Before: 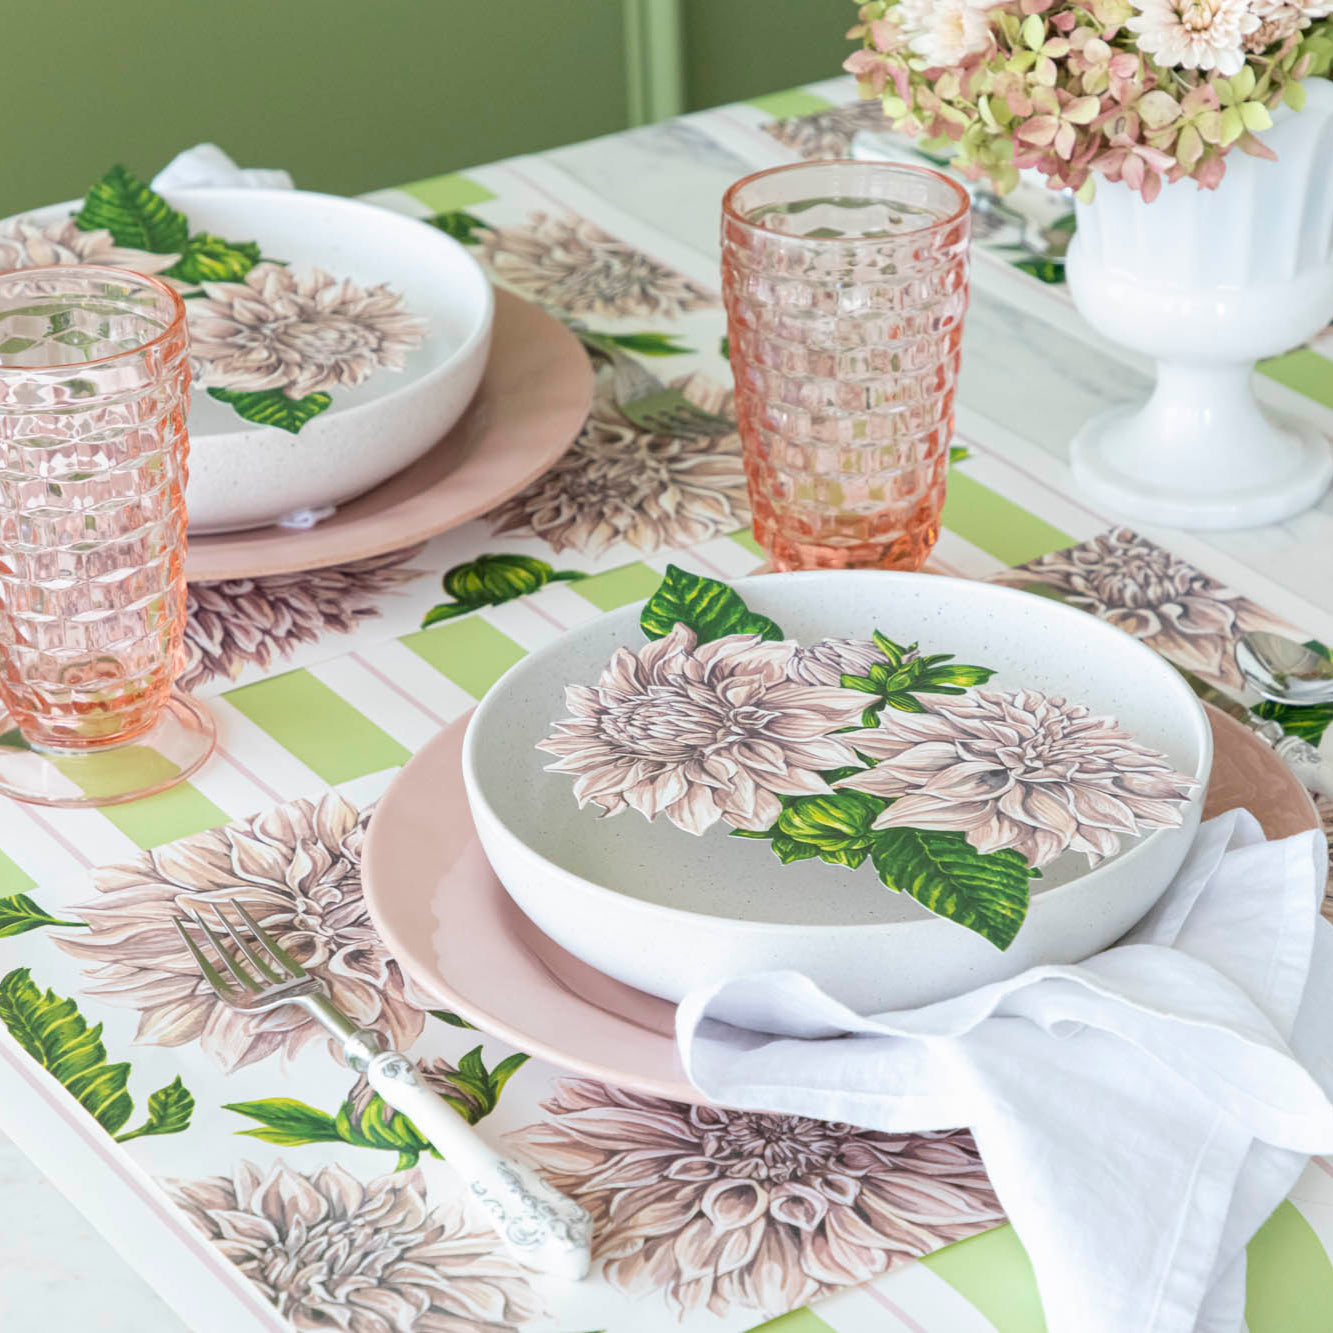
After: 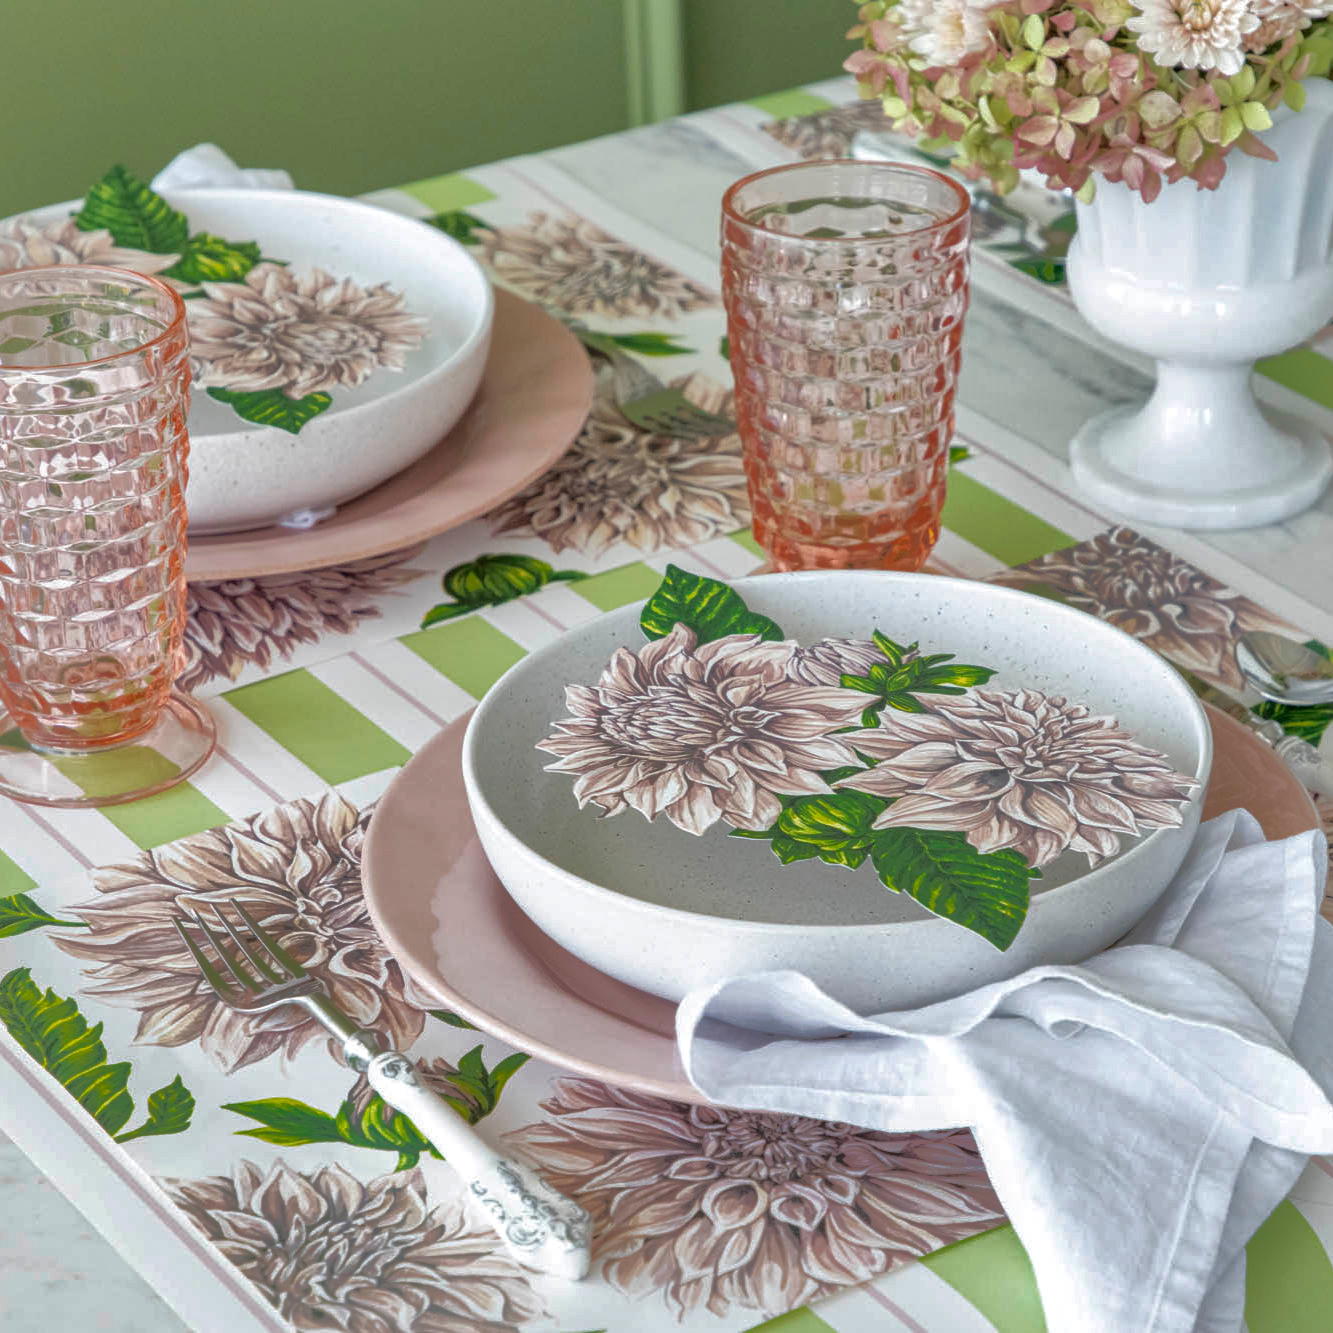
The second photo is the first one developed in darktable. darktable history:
shadows and highlights: shadows 24.85, highlights -69.47, highlights color adjustment 39.69%
local contrast: on, module defaults
